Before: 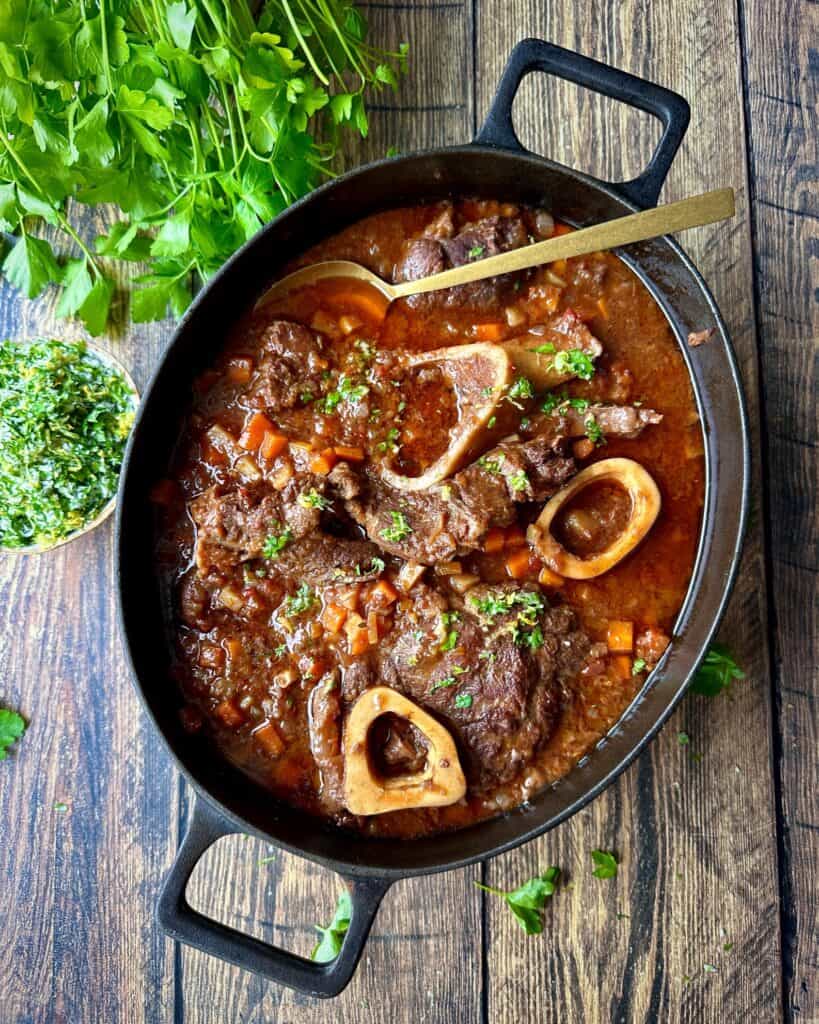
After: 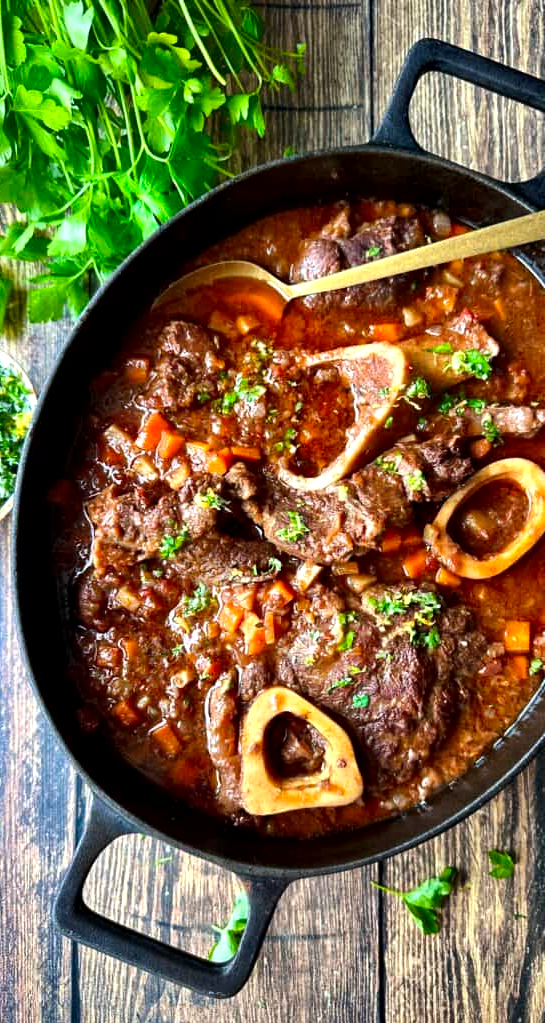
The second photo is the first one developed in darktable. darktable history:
crop and rotate: left 12.648%, right 20.685%
local contrast: mode bilateral grid, contrast 20, coarseness 50, detail 132%, midtone range 0.2
tone equalizer: -8 EV -0.417 EV, -7 EV -0.389 EV, -6 EV -0.333 EV, -5 EV -0.222 EV, -3 EV 0.222 EV, -2 EV 0.333 EV, -1 EV 0.389 EV, +0 EV 0.417 EV, edges refinement/feathering 500, mask exposure compensation -1.57 EV, preserve details no
